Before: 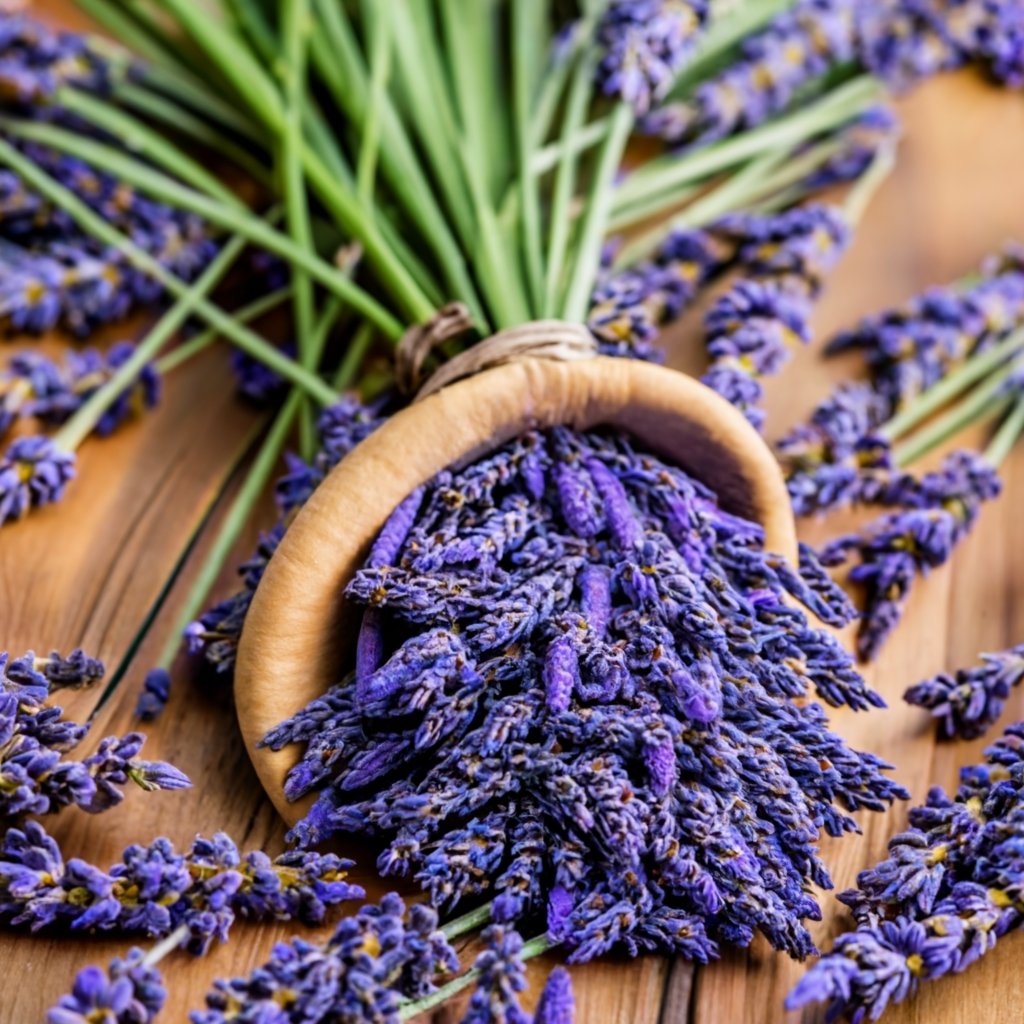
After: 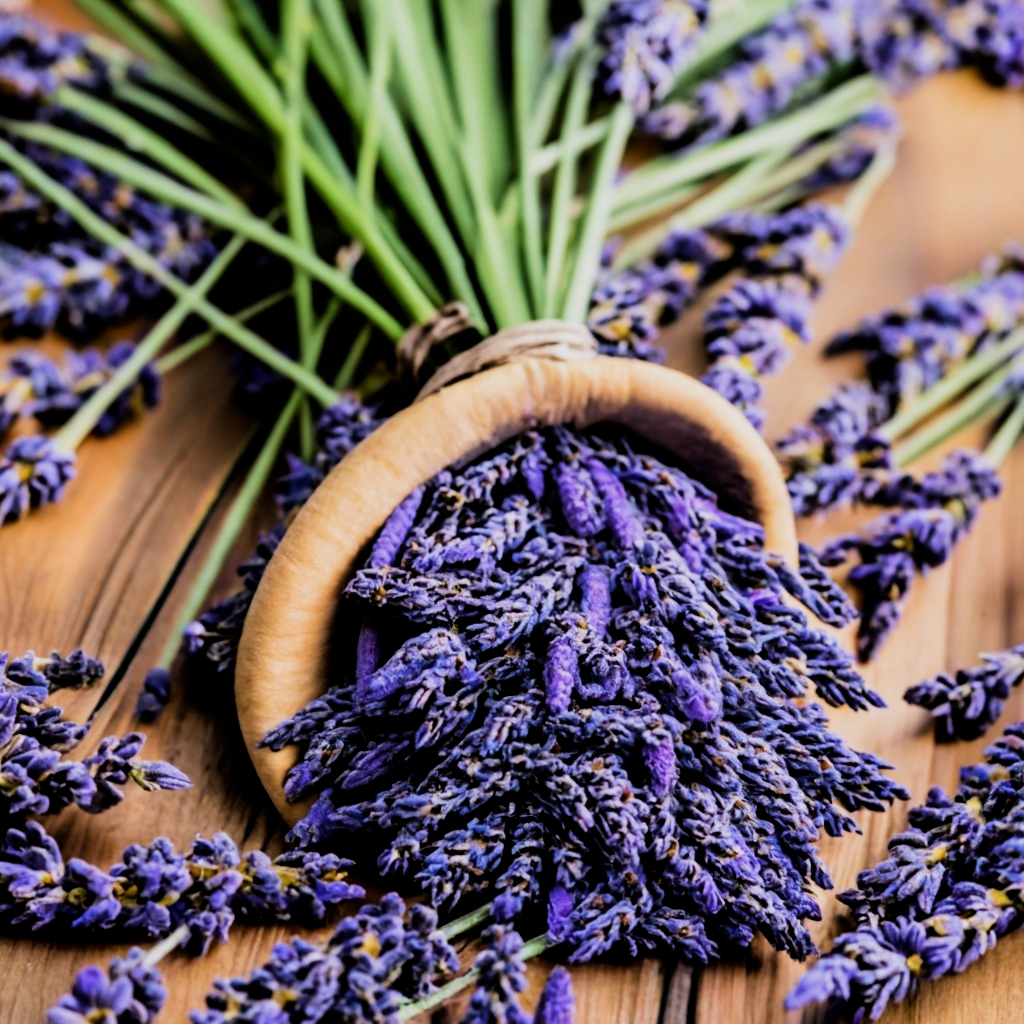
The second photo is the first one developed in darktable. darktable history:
filmic rgb: black relative exposure -5.08 EV, white relative exposure 3.98 EV, hardness 2.88, contrast 1.397, highlights saturation mix -29.47%
